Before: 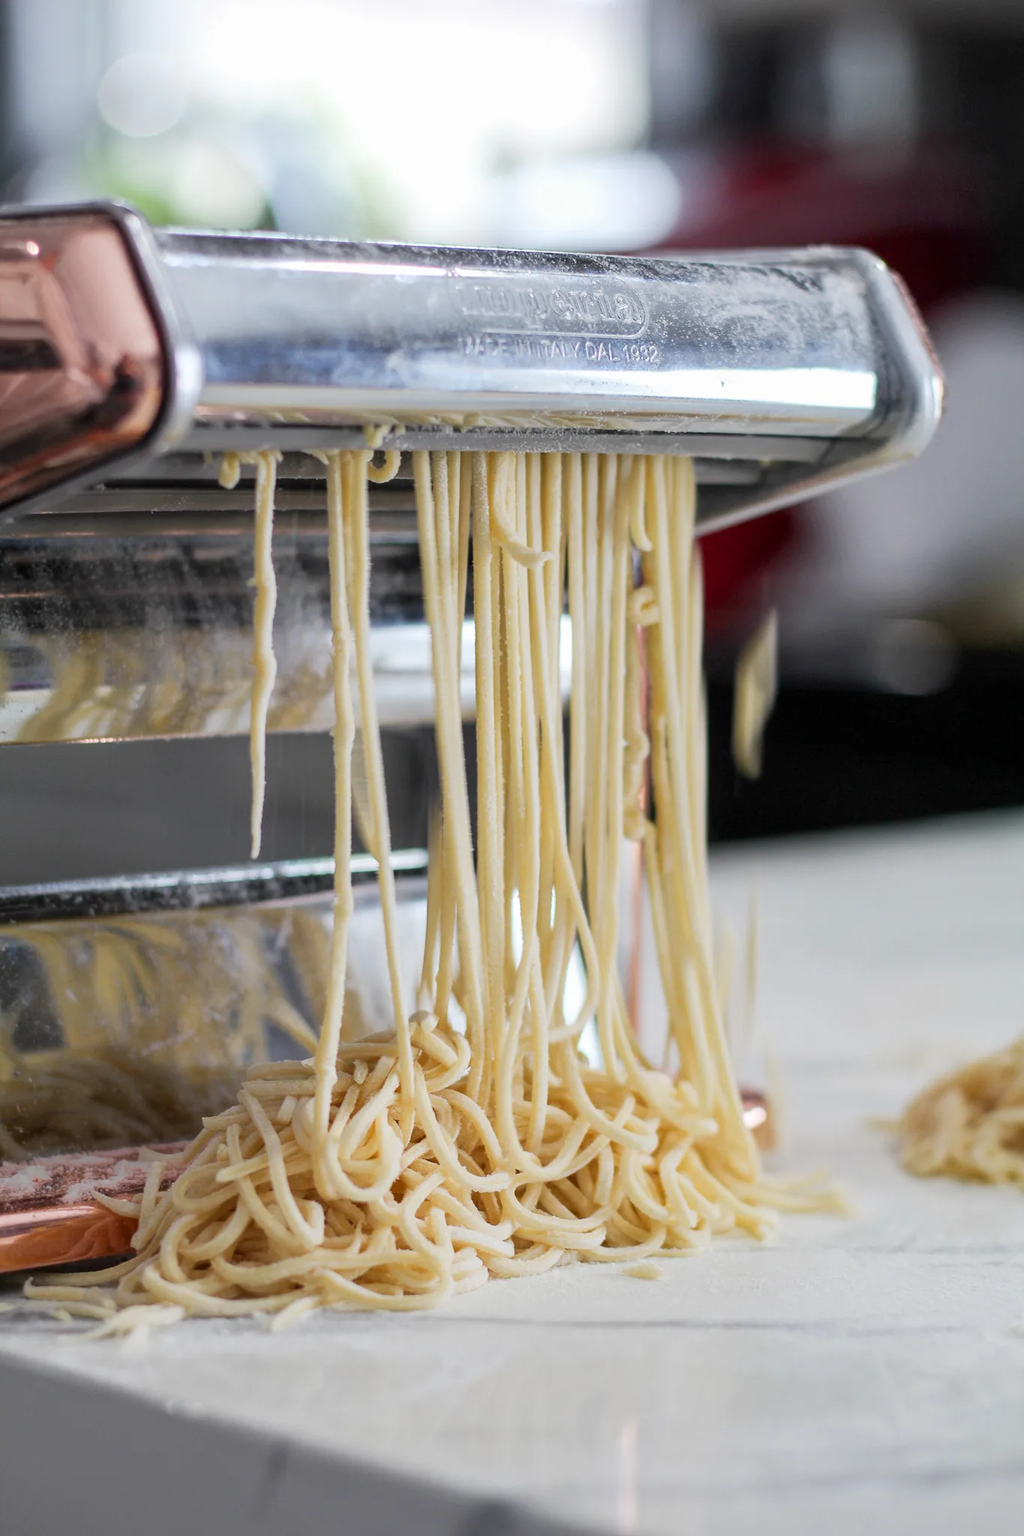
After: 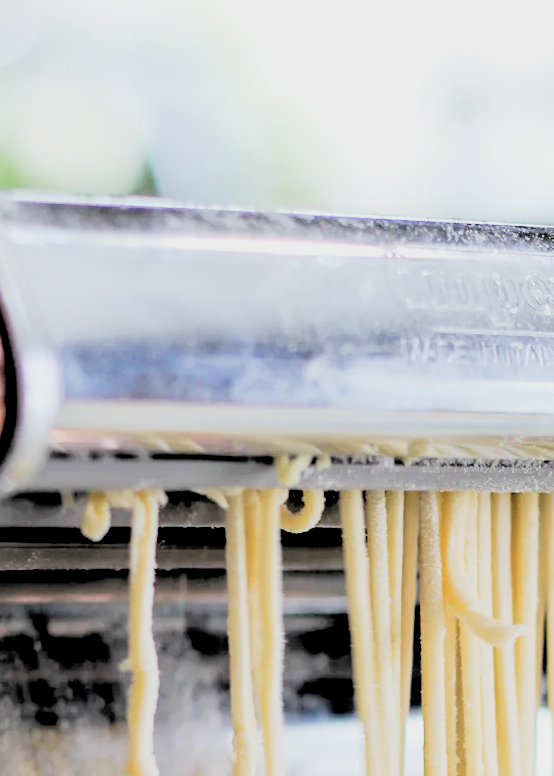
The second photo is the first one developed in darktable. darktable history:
filmic rgb: black relative exposure -5 EV, hardness 2.88, contrast 1.3, highlights saturation mix -30%
tone equalizer: -8 EV -0.417 EV, -7 EV -0.389 EV, -6 EV -0.333 EV, -5 EV -0.222 EV, -3 EV 0.222 EV, -2 EV 0.333 EV, -1 EV 0.389 EV, +0 EV 0.417 EV, edges refinement/feathering 500, mask exposure compensation -1.57 EV, preserve details no
crop: left 15.452%, top 5.459%, right 43.956%, bottom 56.62%
rgb levels: levels [[0.027, 0.429, 0.996], [0, 0.5, 1], [0, 0.5, 1]]
